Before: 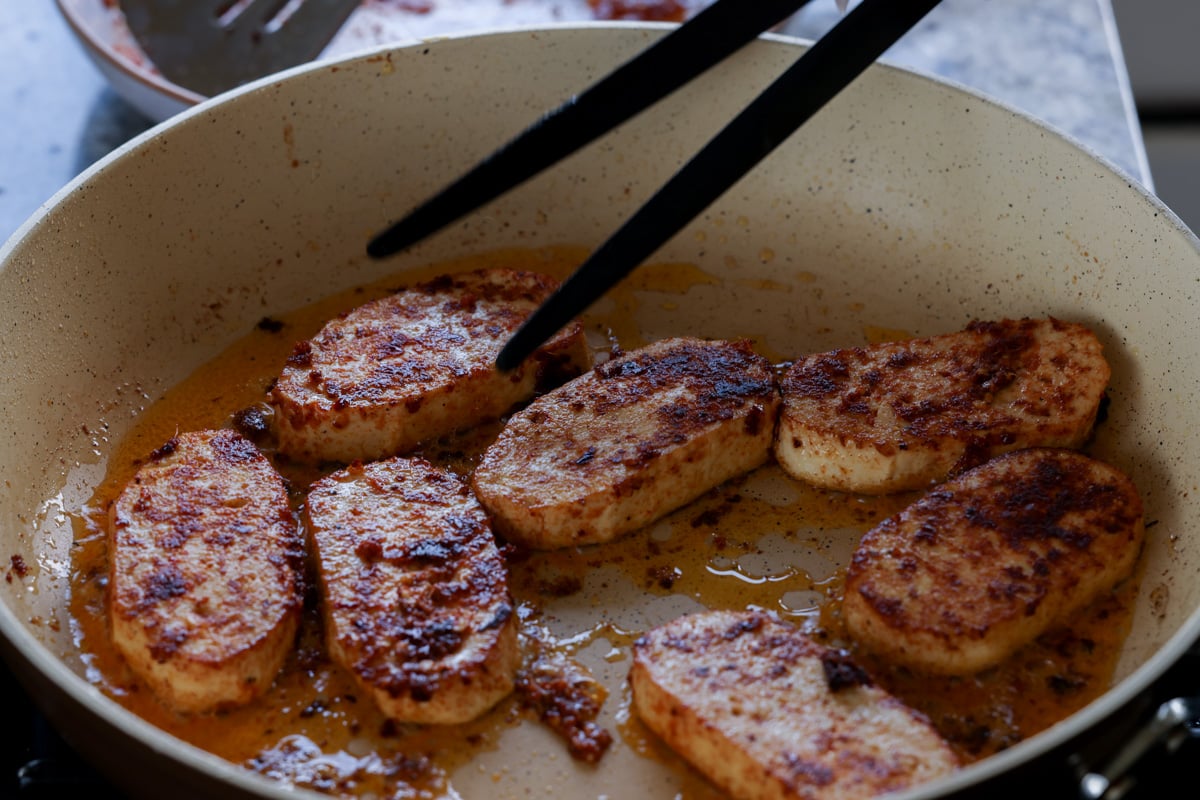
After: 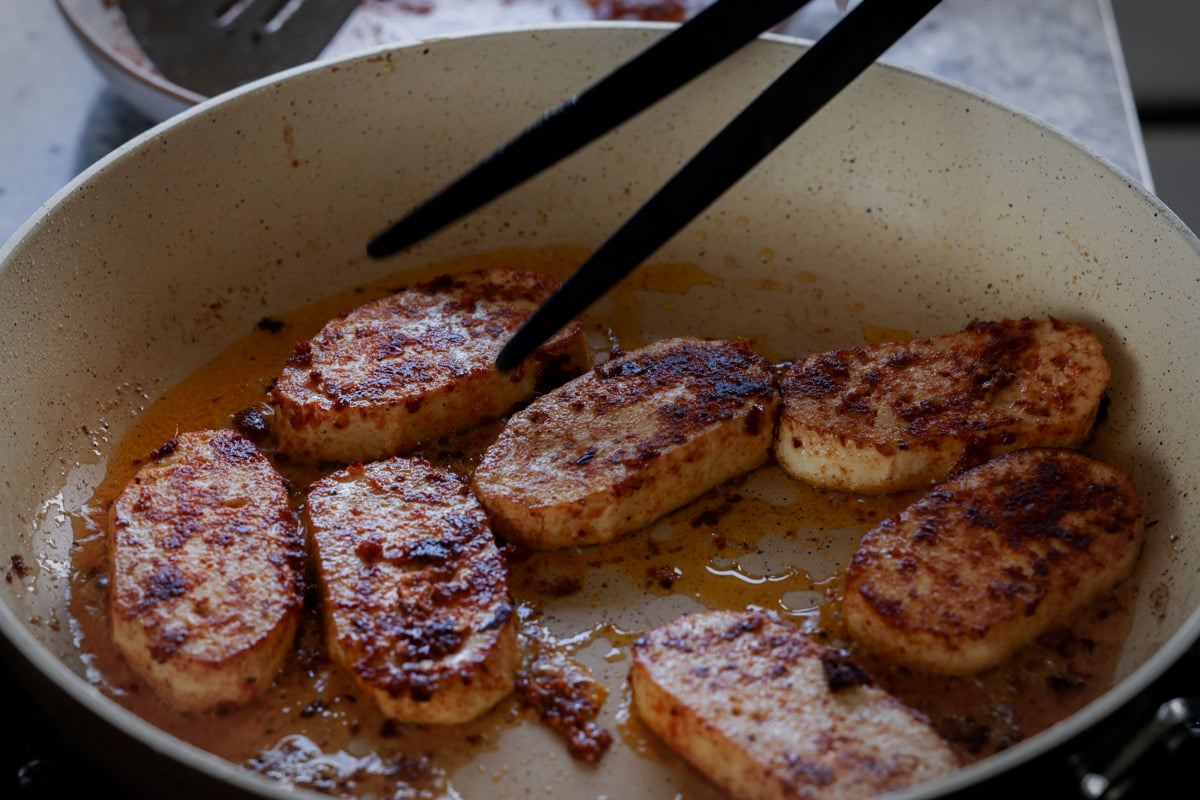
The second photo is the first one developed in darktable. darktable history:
vignetting: automatic ratio true
shadows and highlights: shadows -23.08, highlights 46.15, soften with gaussian
